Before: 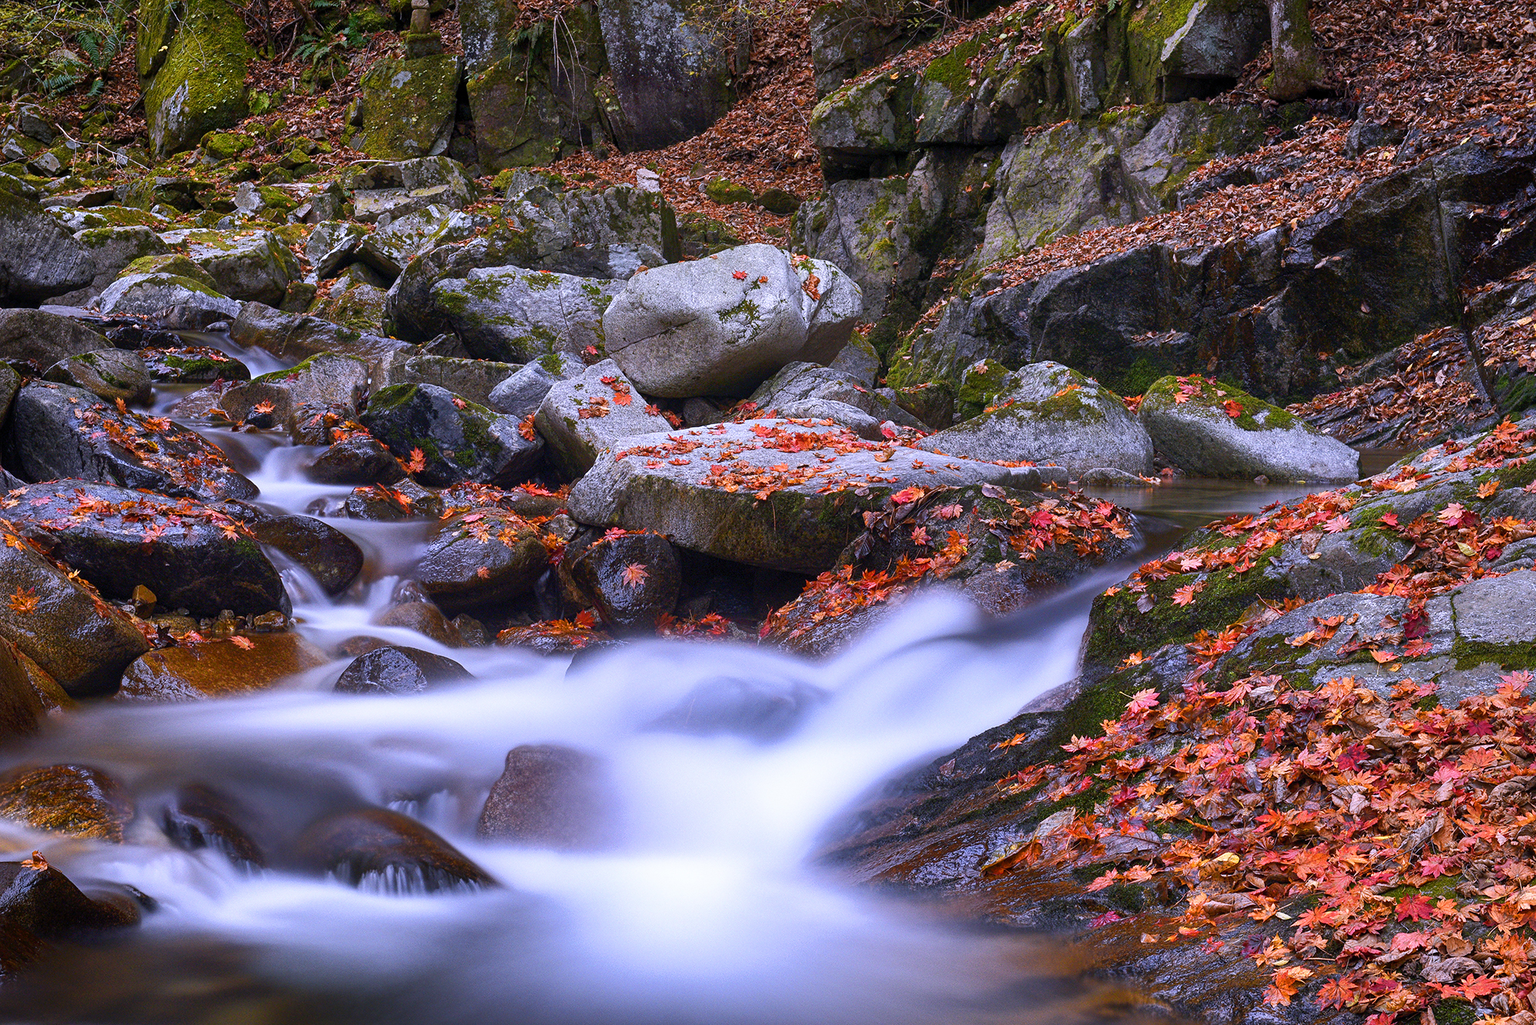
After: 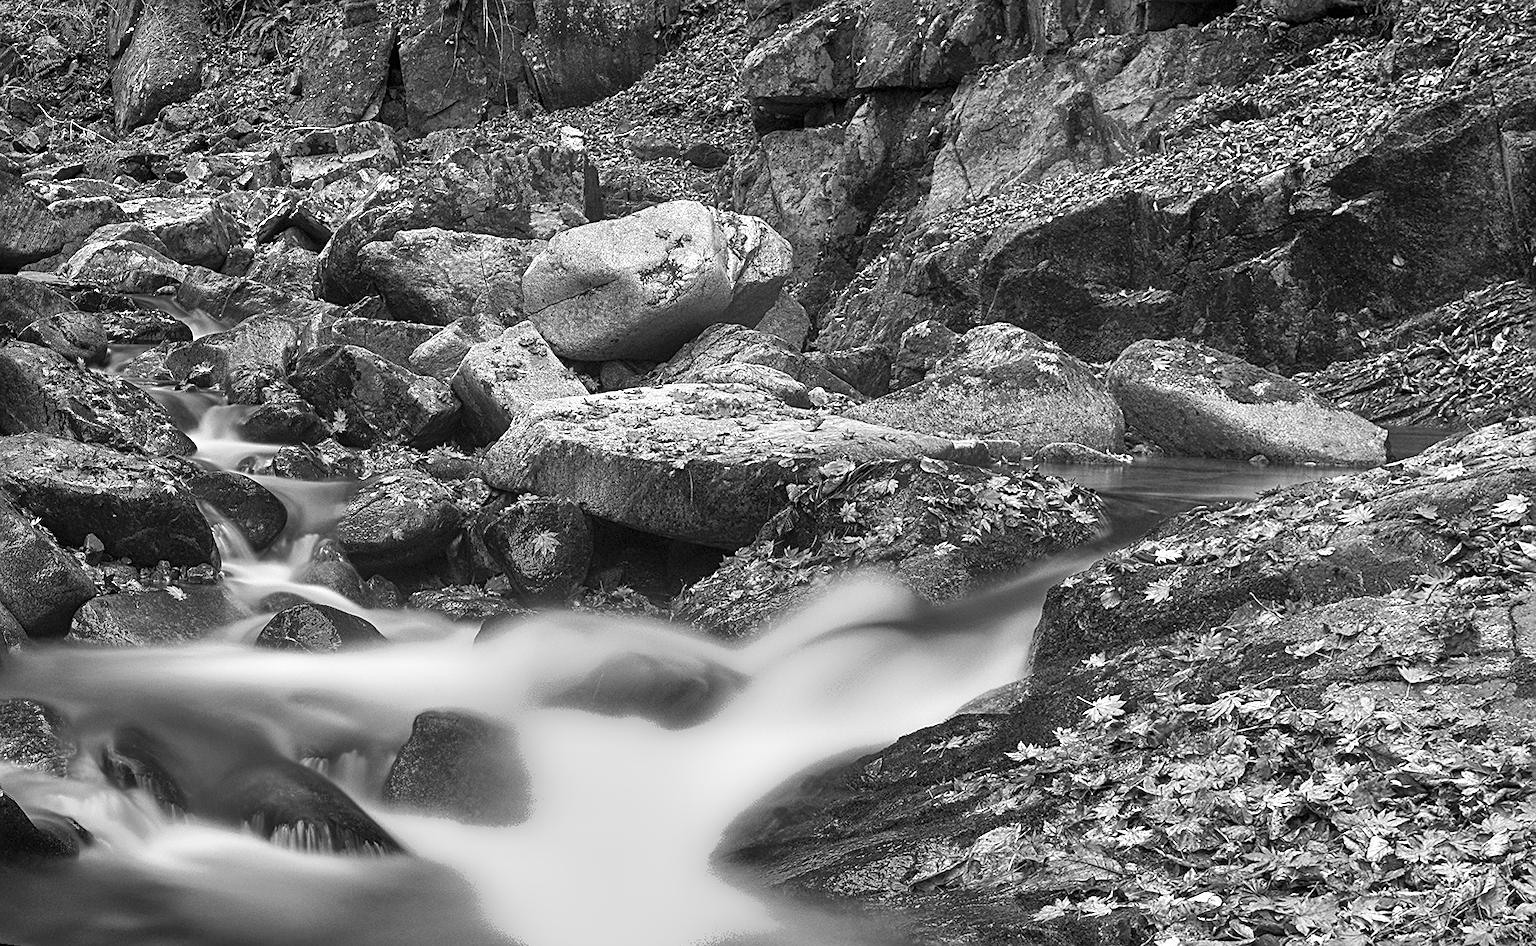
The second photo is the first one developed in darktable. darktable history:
rotate and perspective: rotation 1.69°, lens shift (vertical) -0.023, lens shift (horizontal) -0.291, crop left 0.025, crop right 0.988, crop top 0.092, crop bottom 0.842
crop and rotate: right 5.167%
contrast brightness saturation: saturation 0.13
exposure: black level correction 0, exposure 0.95 EV, compensate exposure bias true, compensate highlight preservation false
sharpen: on, module defaults
shadows and highlights: soften with gaussian
monochrome: a 26.22, b 42.67, size 0.8
